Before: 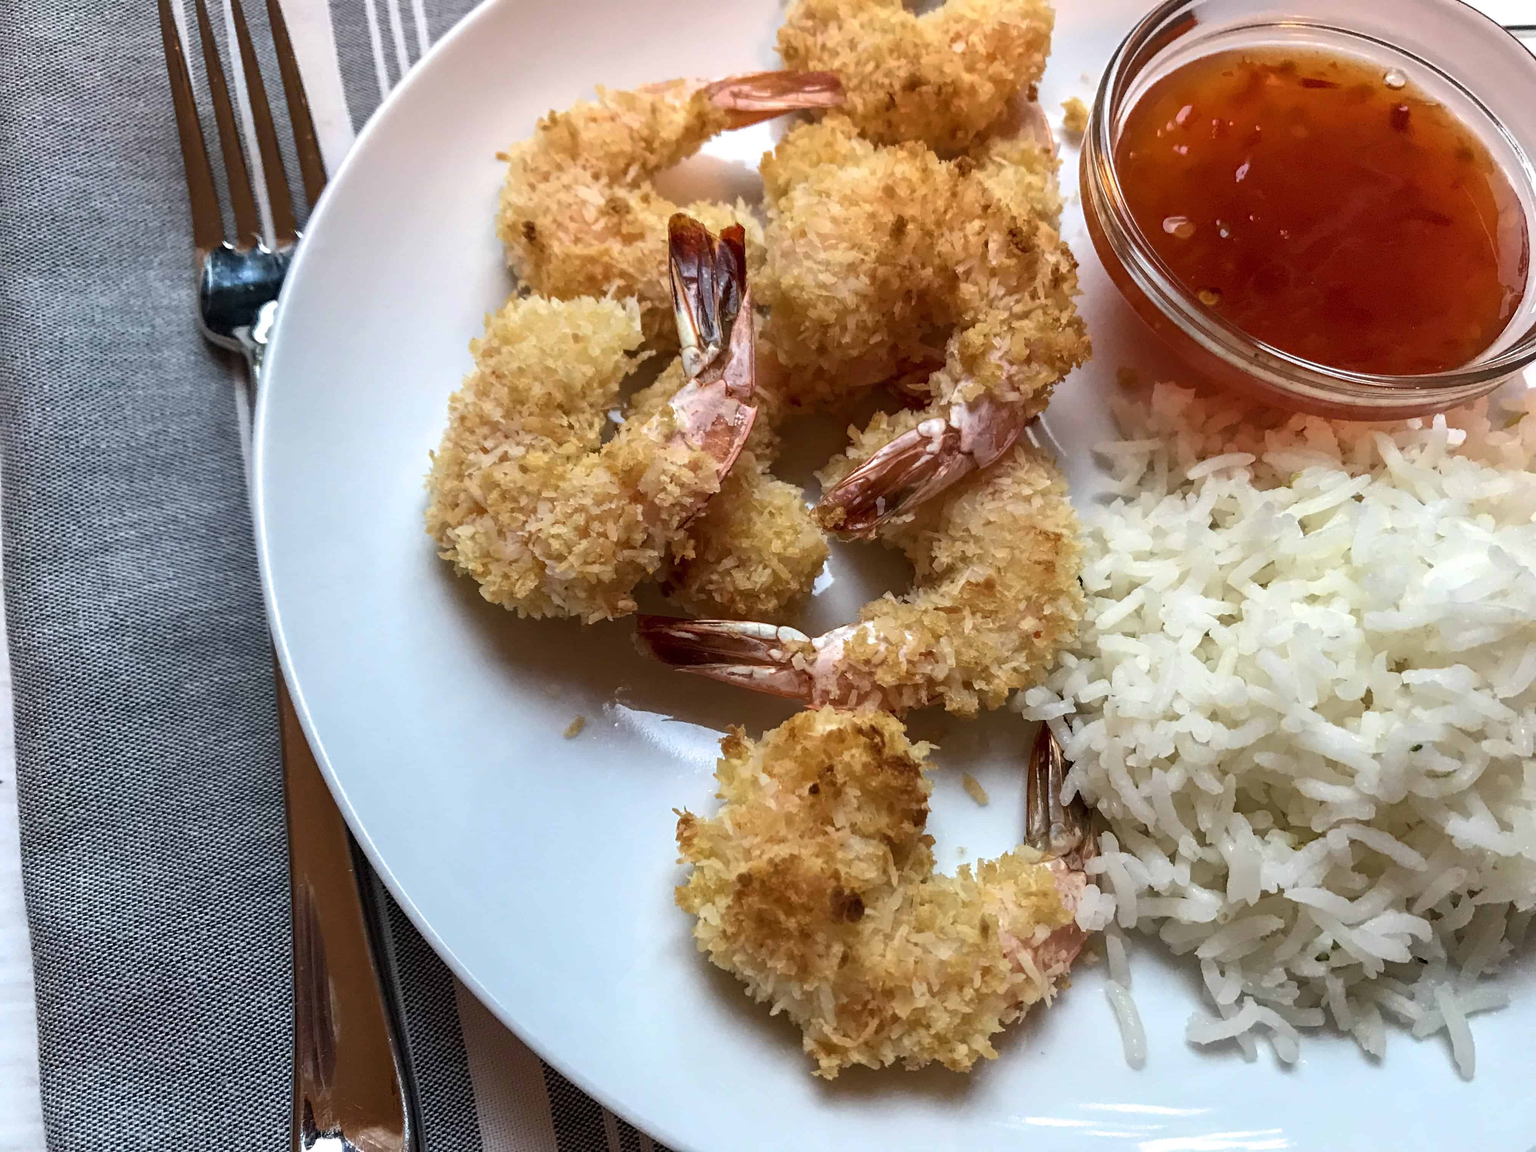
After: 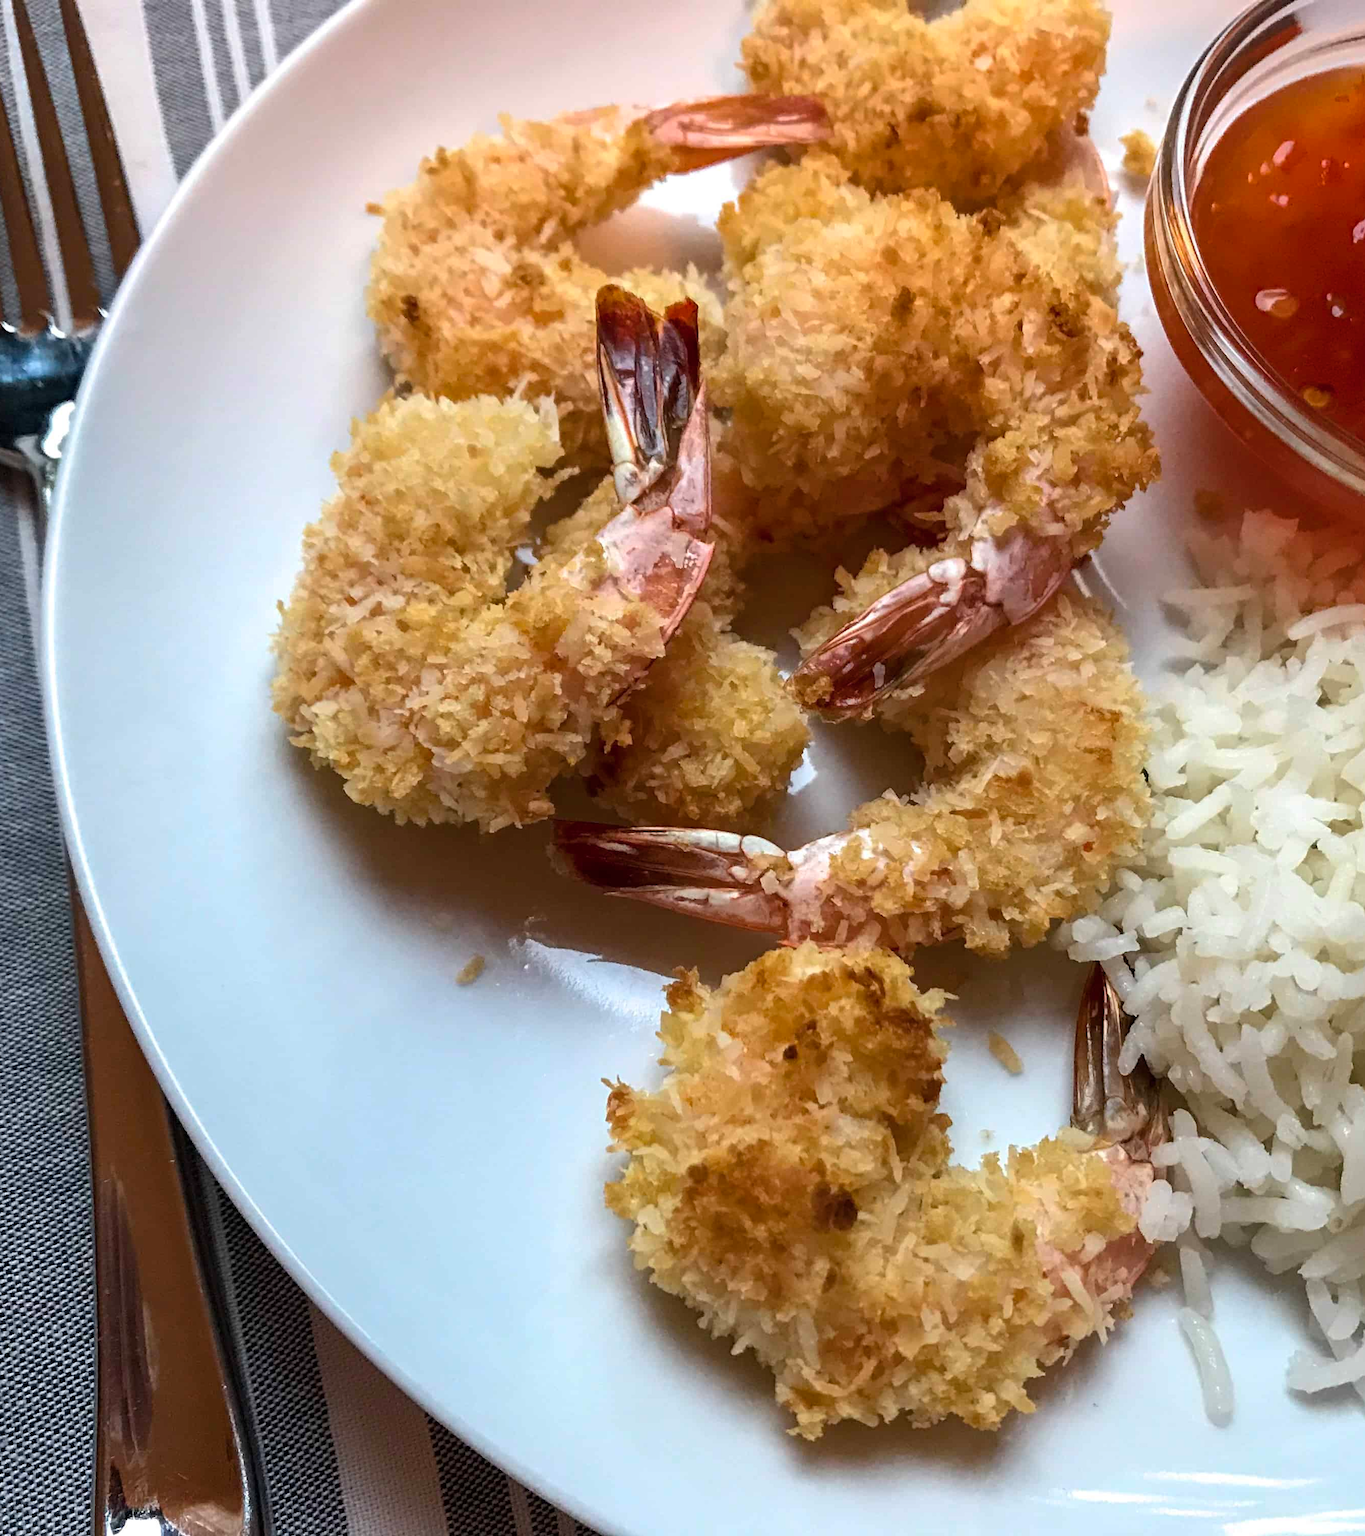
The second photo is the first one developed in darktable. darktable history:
crop and rotate: left 14.436%, right 18.898%
color balance rgb: global vibrance 1%, saturation formula JzAzBz (2021)
